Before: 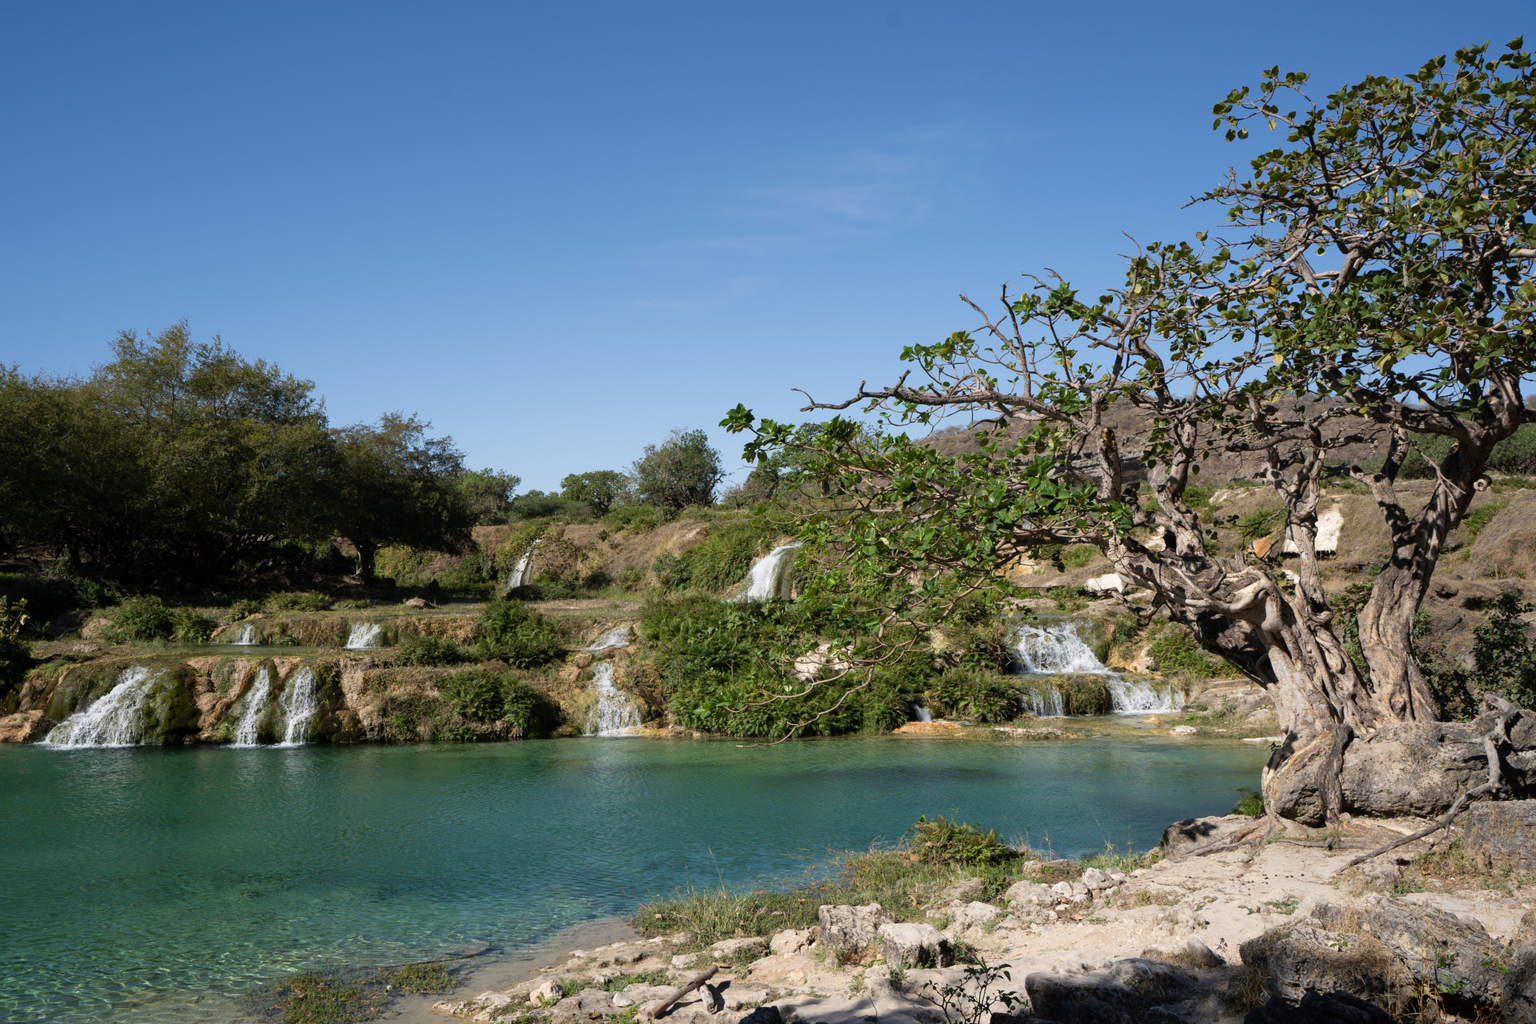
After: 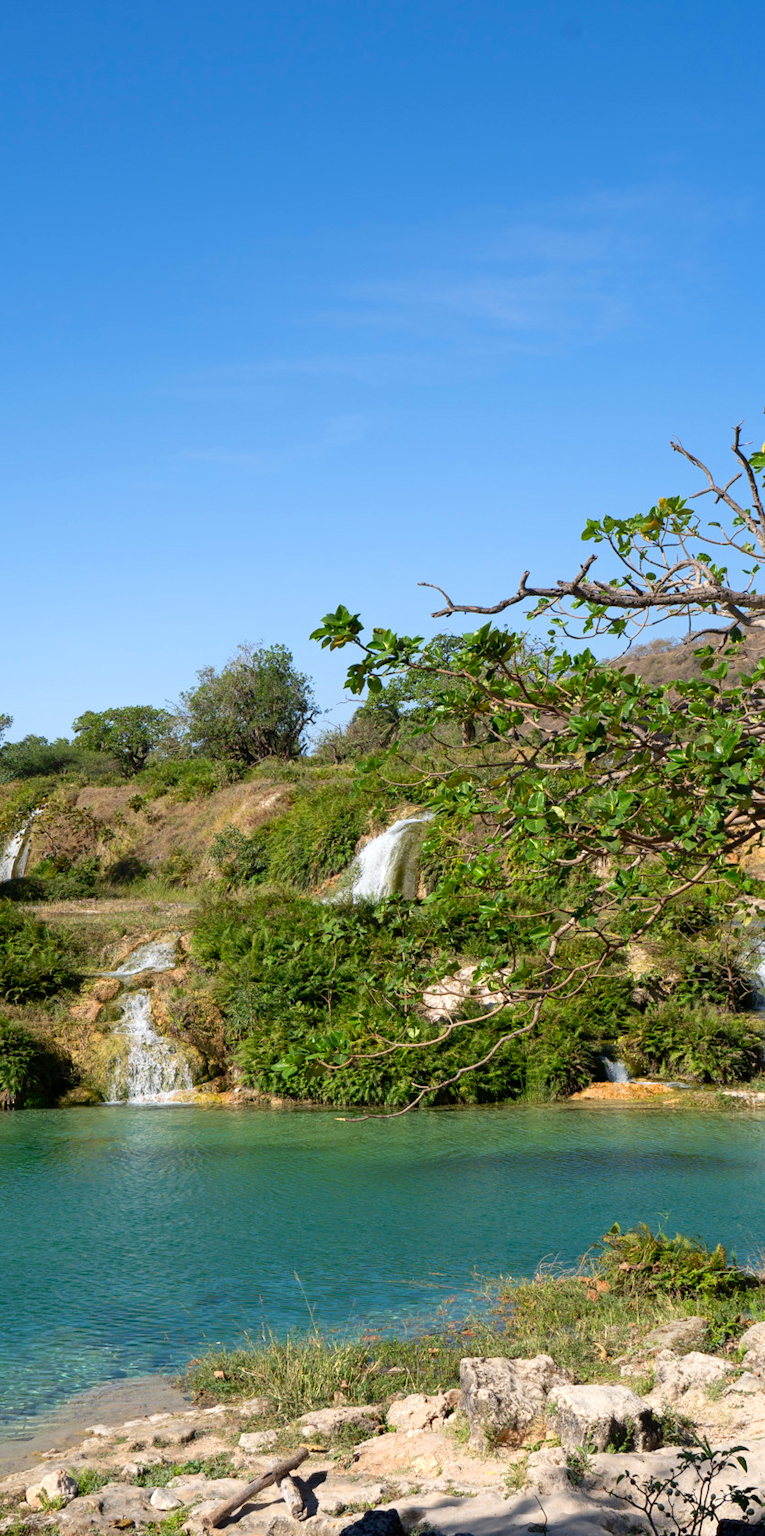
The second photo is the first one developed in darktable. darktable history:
exposure: black level correction 0.005, exposure 0.417 EV, compensate highlight preservation false
crop: left 33.36%, right 33.36%
color zones: curves: ch0 [(0, 0.613) (0.01, 0.613) (0.245, 0.448) (0.498, 0.529) (0.642, 0.665) (0.879, 0.777) (0.99, 0.613)]; ch1 [(0, 0) (0.143, 0) (0.286, 0) (0.429, 0) (0.571, 0) (0.714, 0) (0.857, 0)], mix -121.96%
contrast equalizer: y [[0.439, 0.44, 0.442, 0.457, 0.493, 0.498], [0.5 ×6], [0.5 ×6], [0 ×6], [0 ×6]], mix 0.59
